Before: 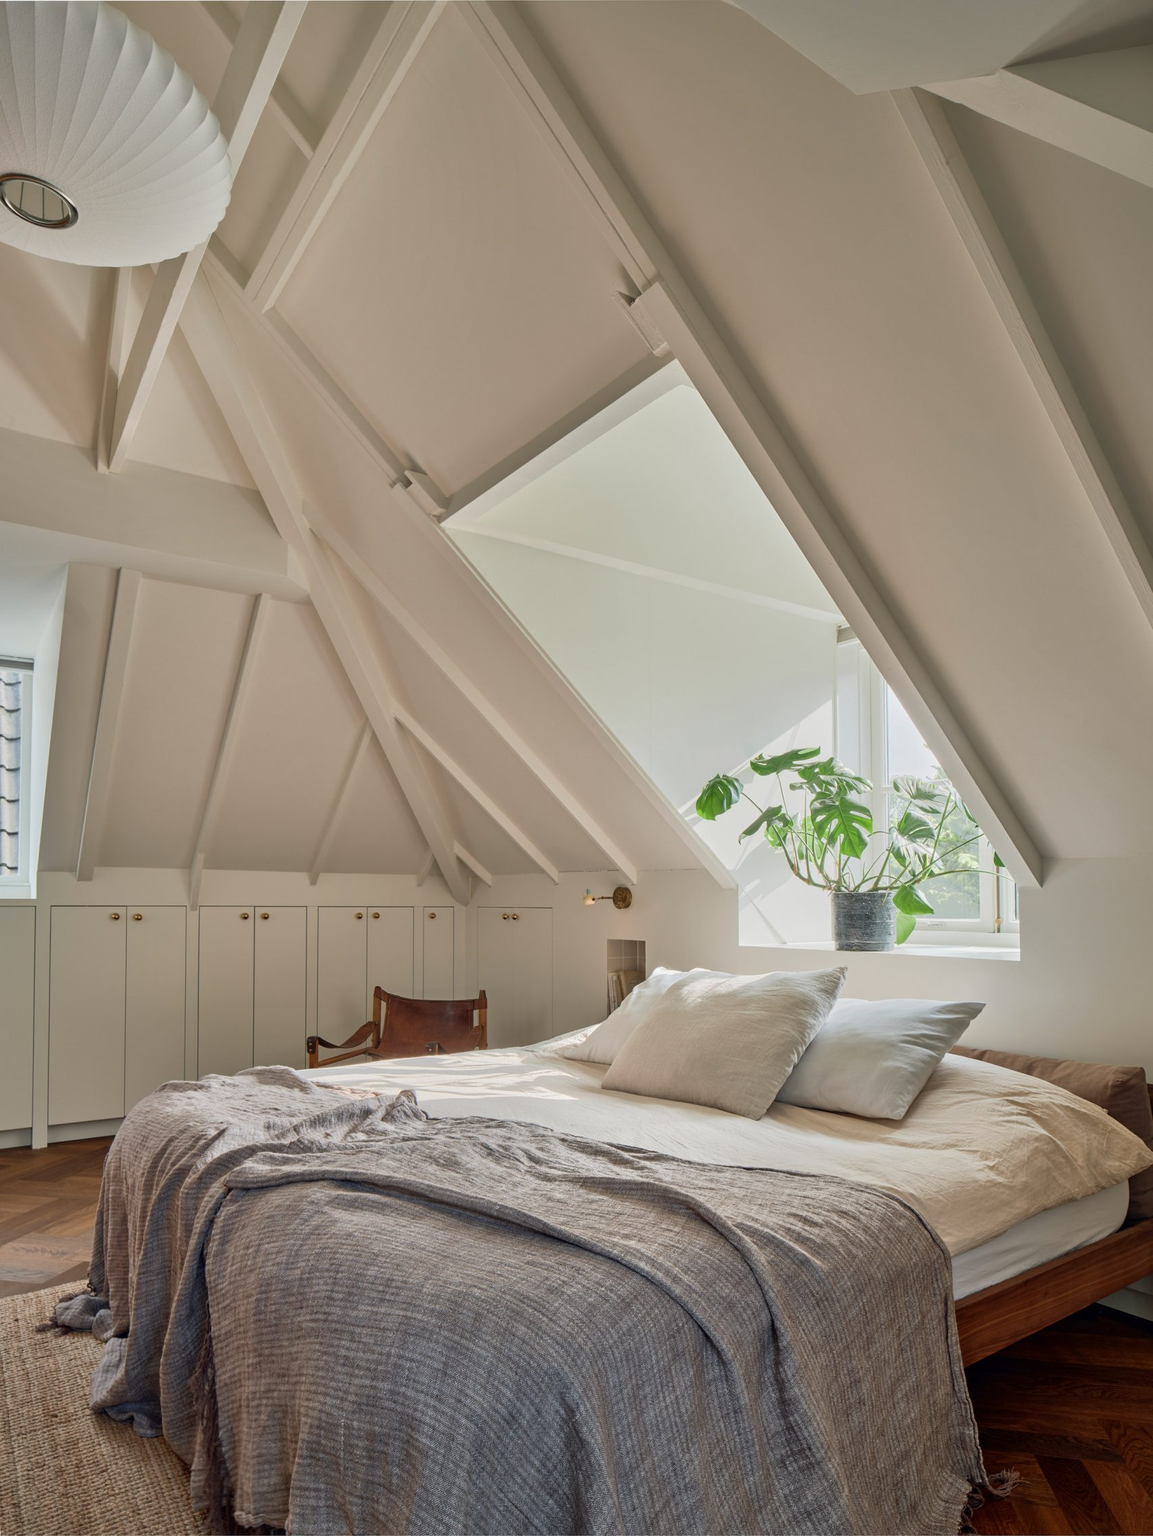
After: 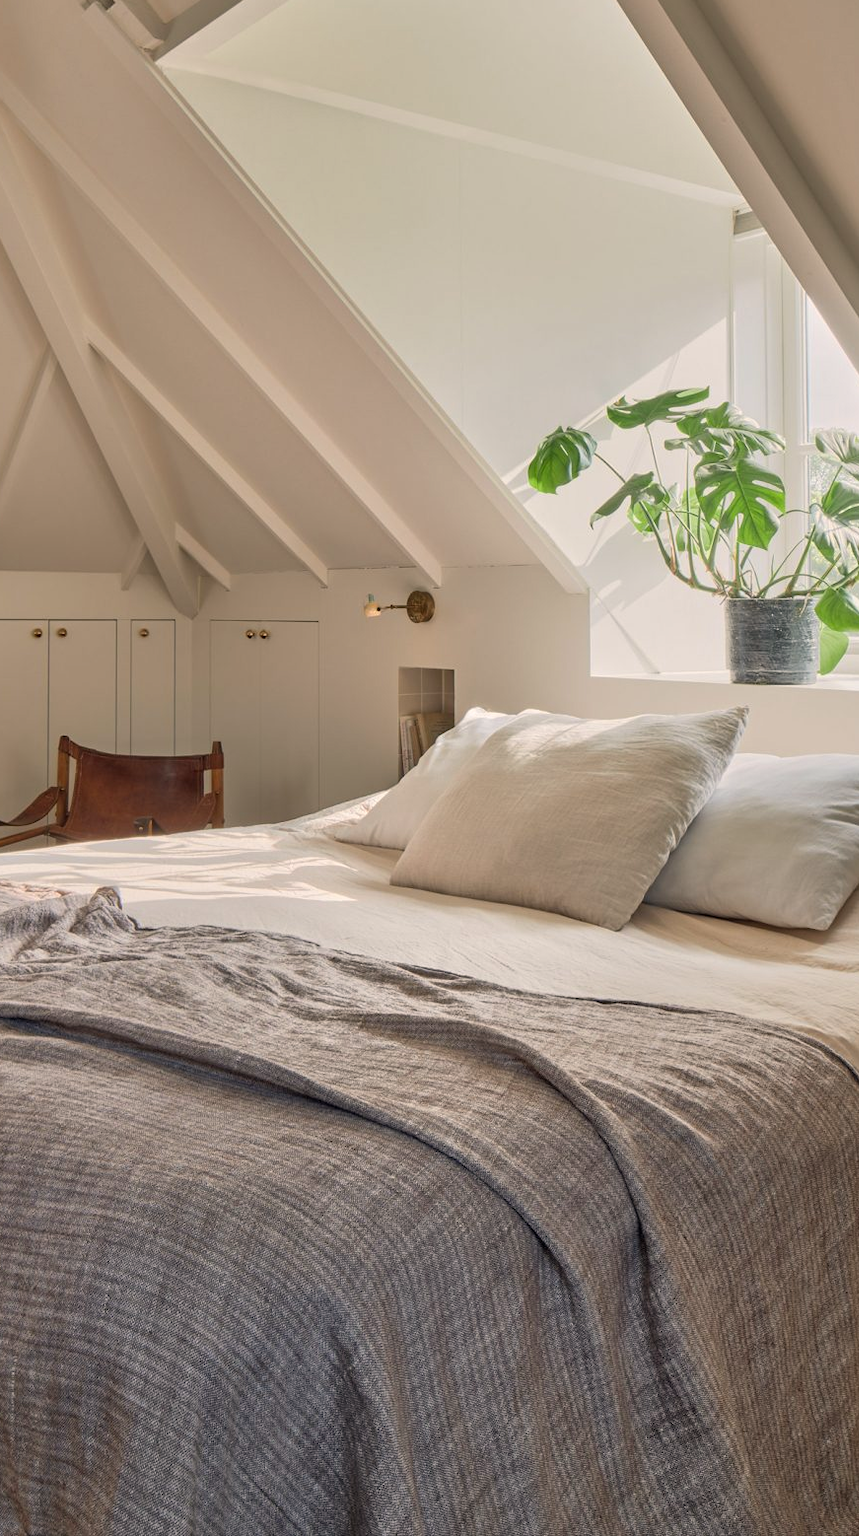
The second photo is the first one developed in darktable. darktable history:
tone equalizer: on, module defaults
color correction: highlights a* 3.84, highlights b* 5.1
crop and rotate: left 28.987%, top 31.366%, right 19.817%
